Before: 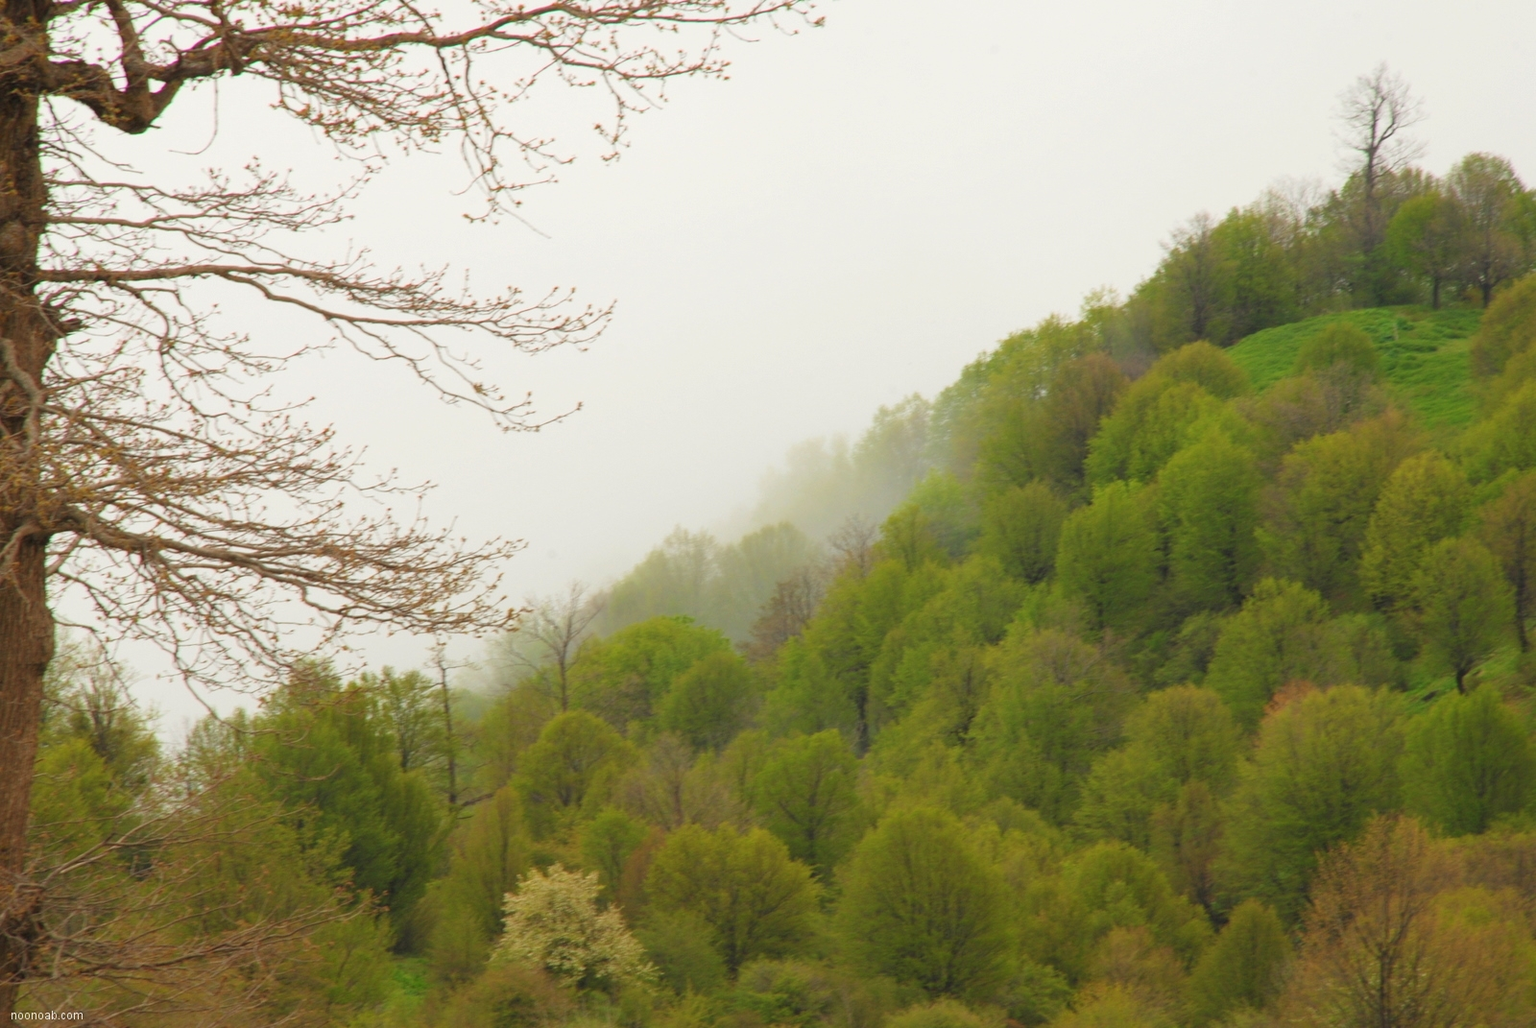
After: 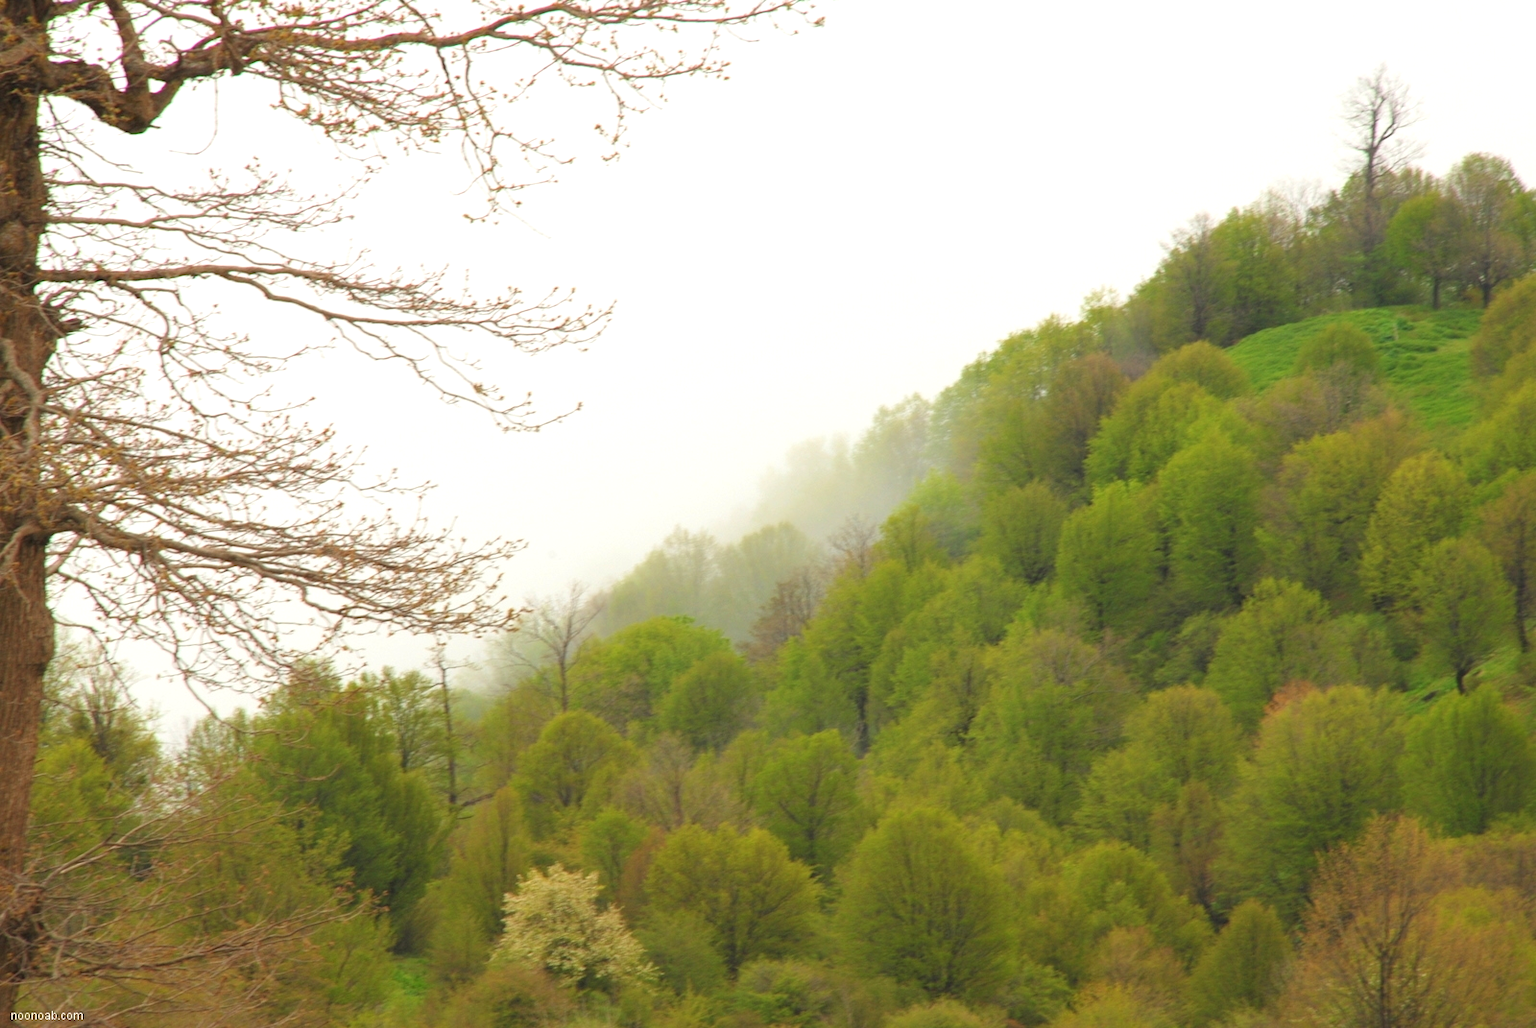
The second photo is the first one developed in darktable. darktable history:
exposure: exposure 0.404 EV, compensate highlight preservation false
